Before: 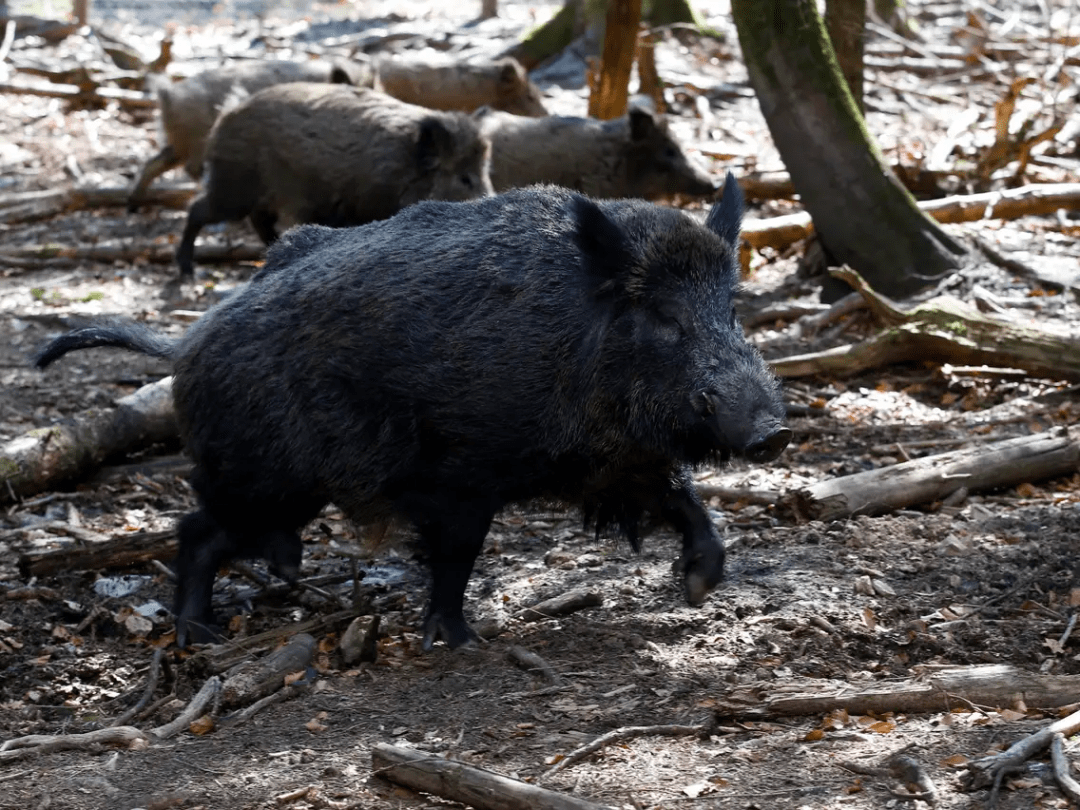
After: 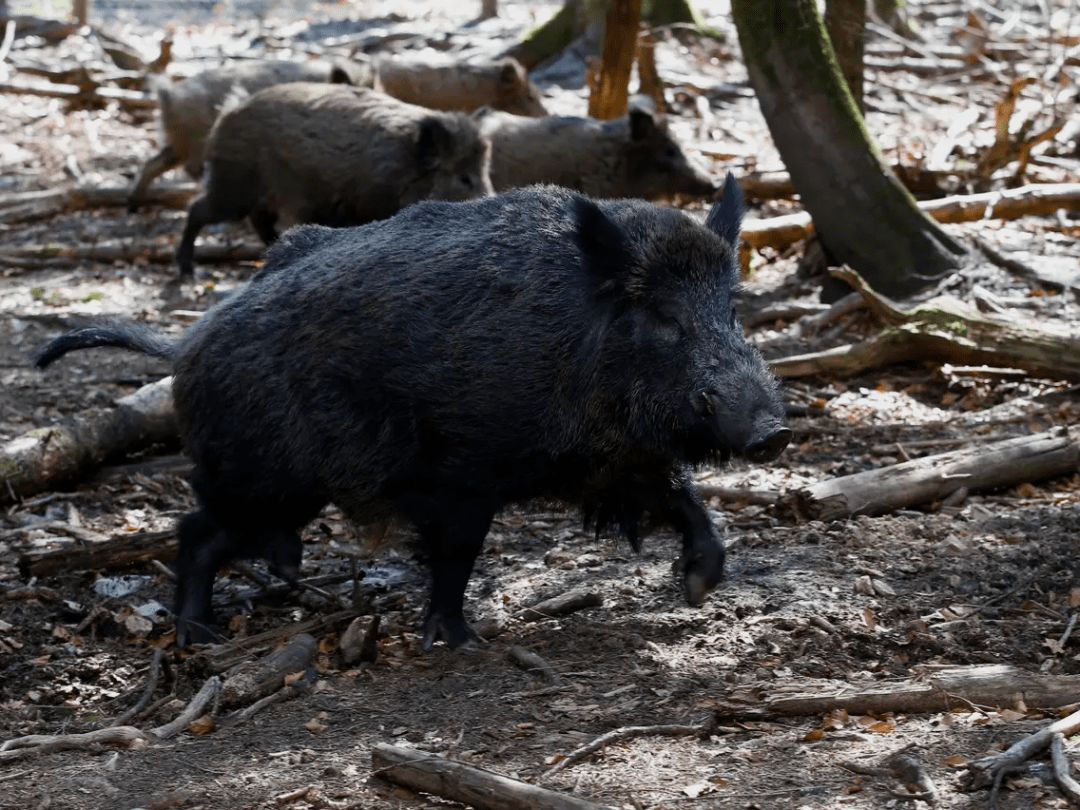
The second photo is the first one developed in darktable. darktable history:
exposure: exposure -0.246 EV, compensate exposure bias true, compensate highlight preservation false
